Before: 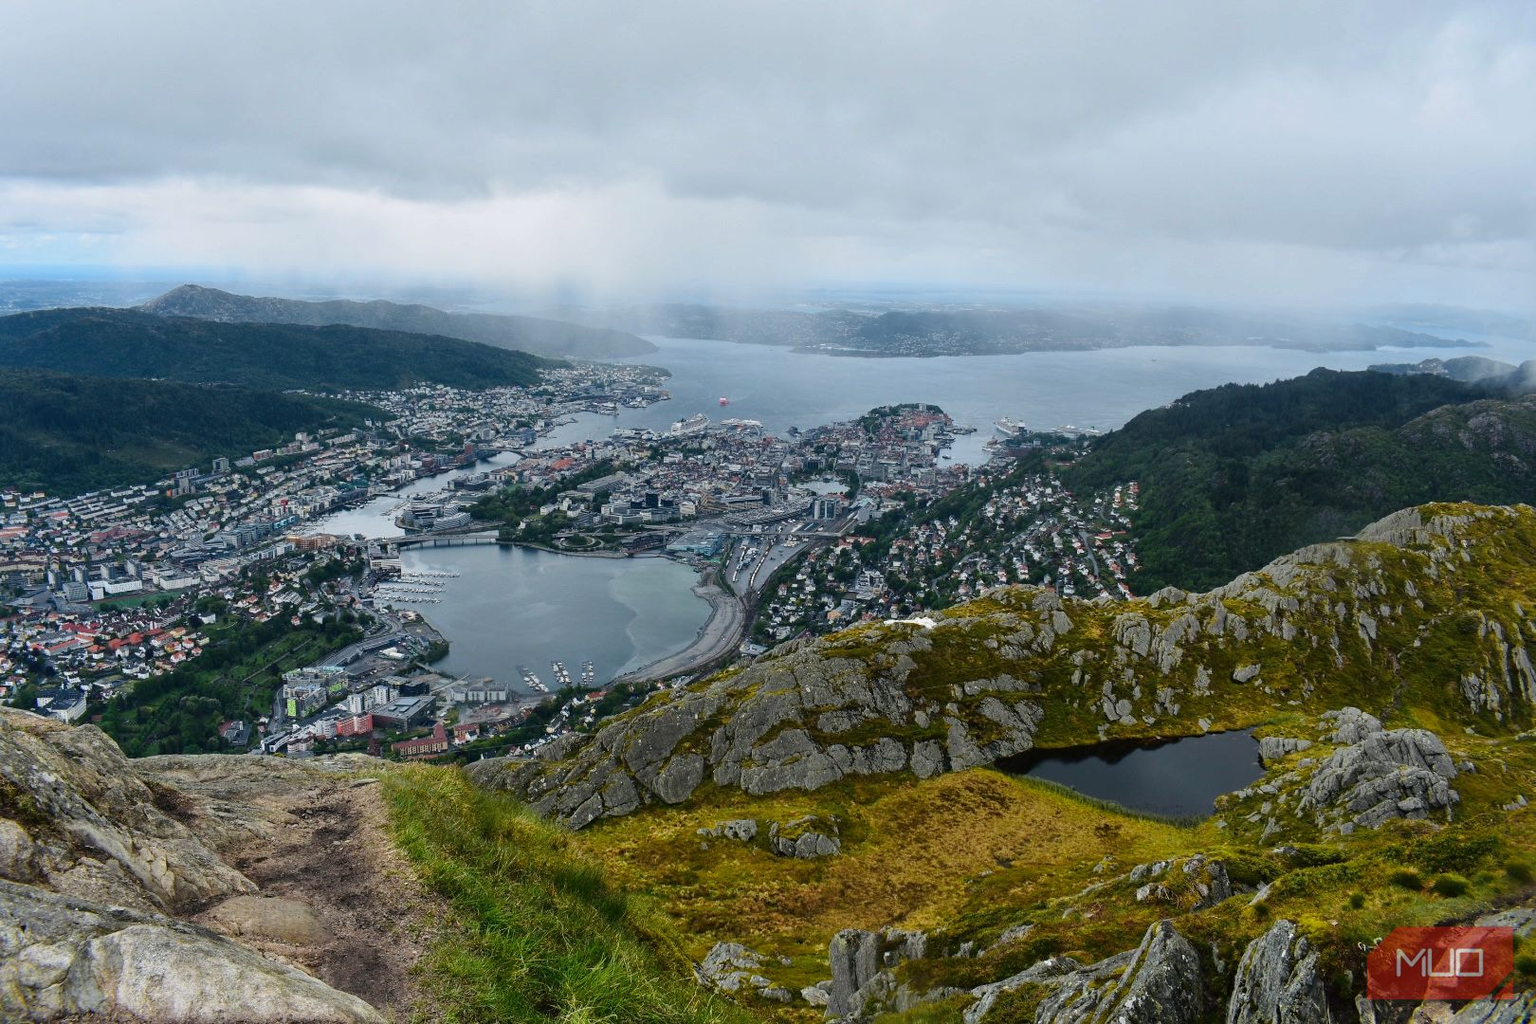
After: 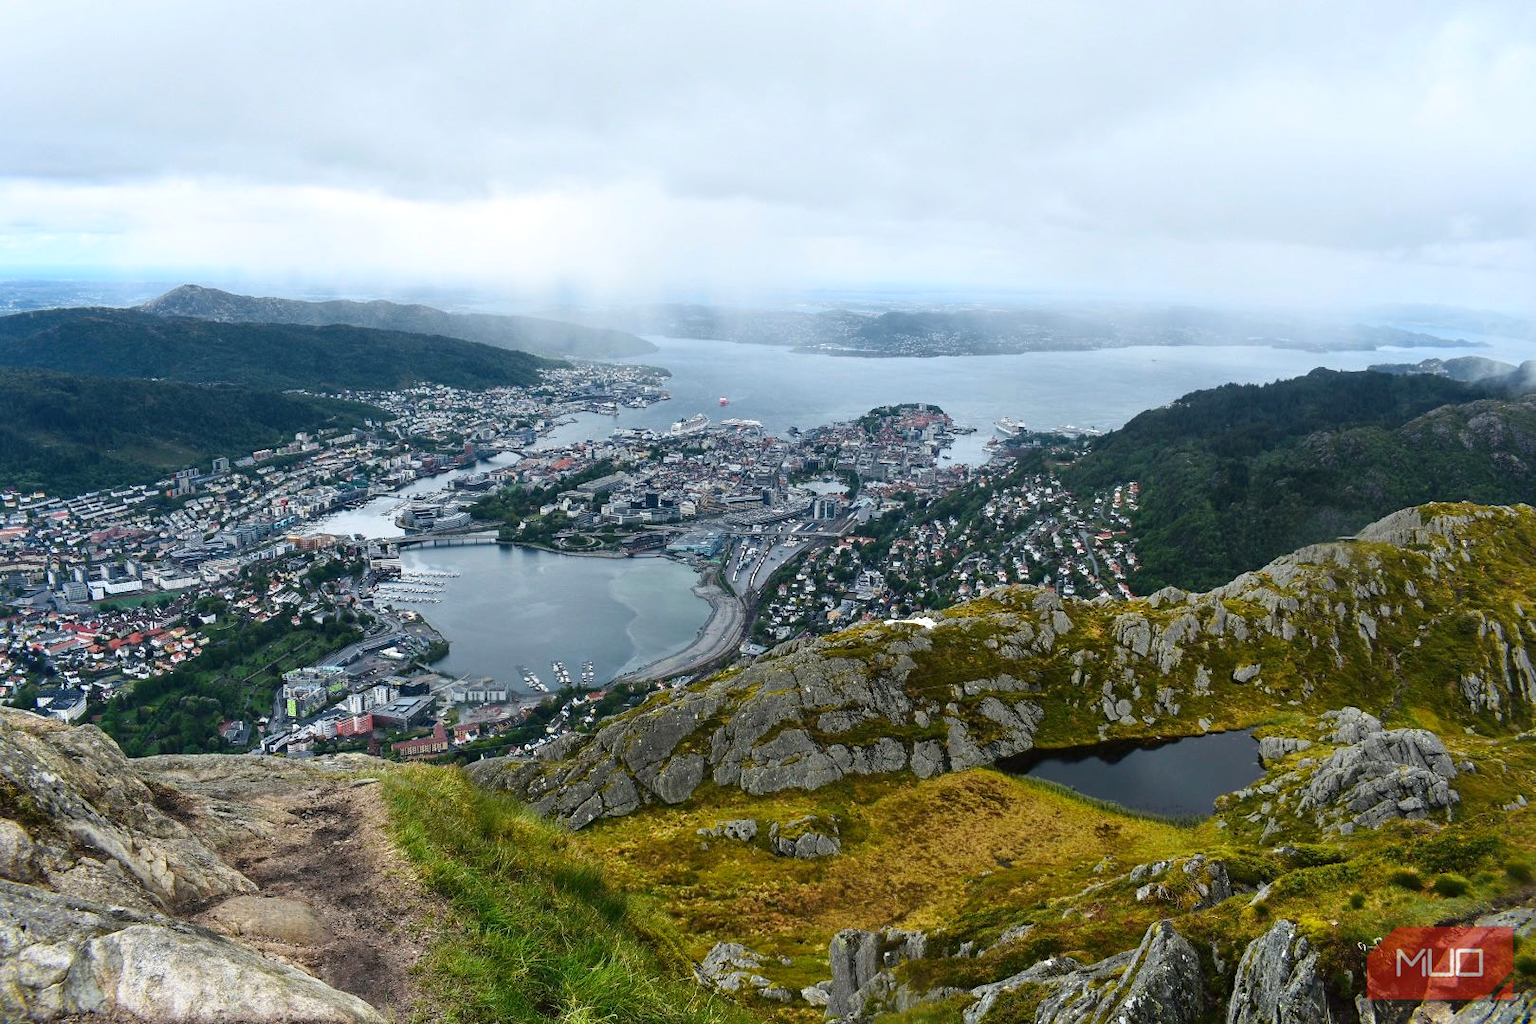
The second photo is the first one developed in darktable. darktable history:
shadows and highlights: shadows 0.985, highlights 39.02
exposure: exposure 0.355 EV, compensate highlight preservation false
